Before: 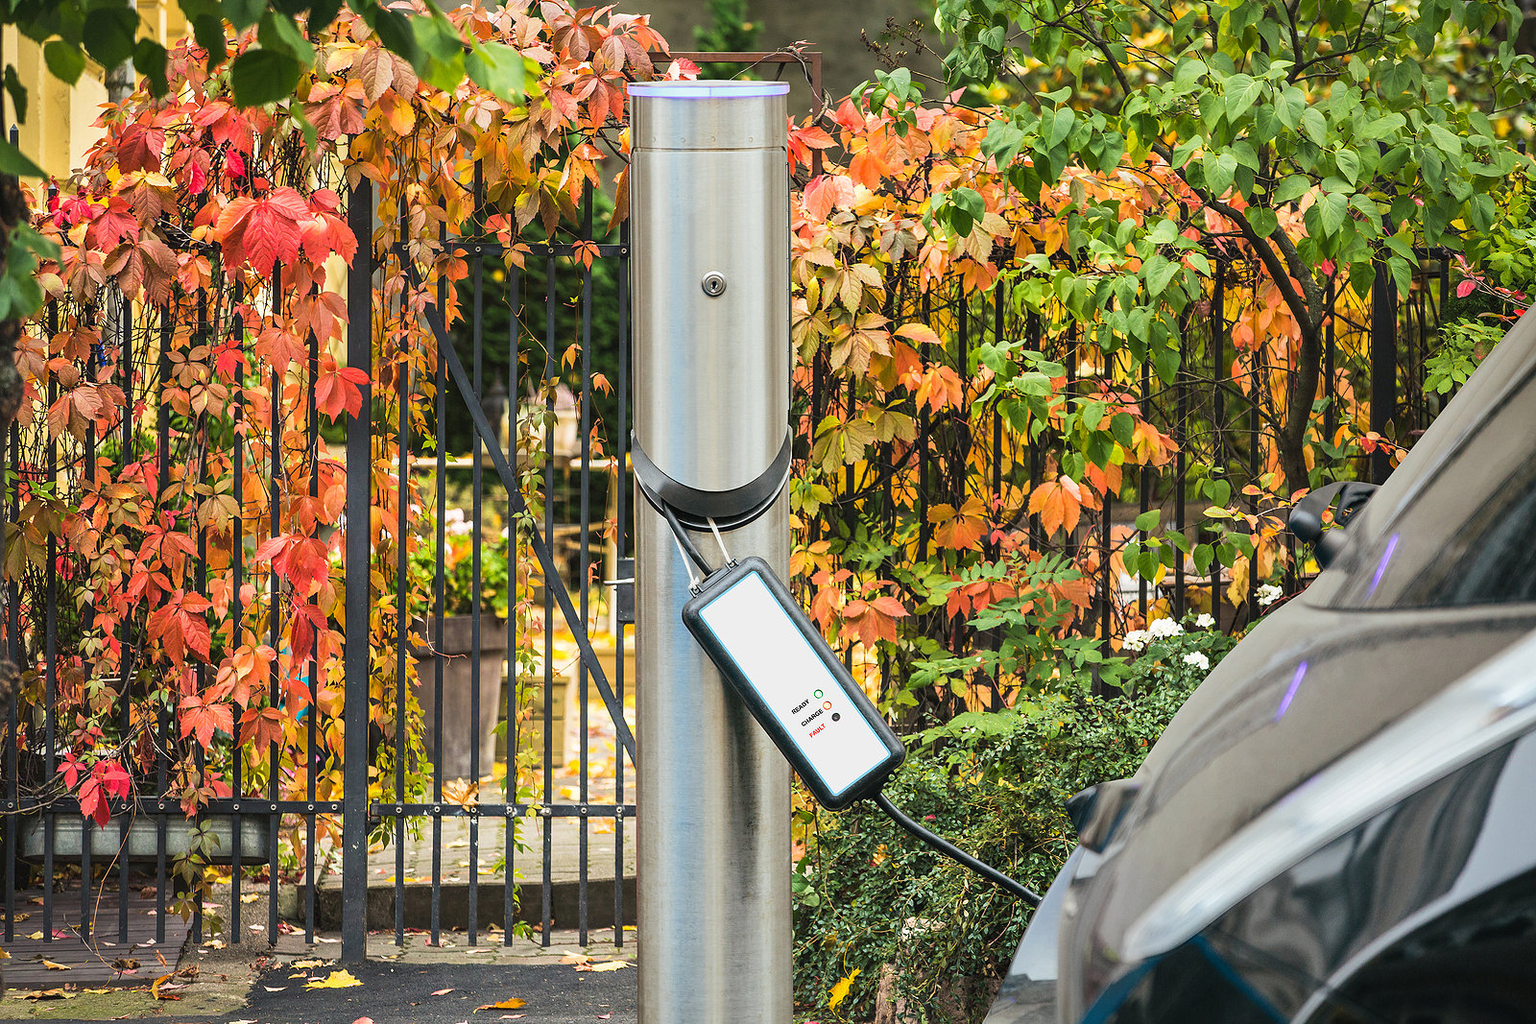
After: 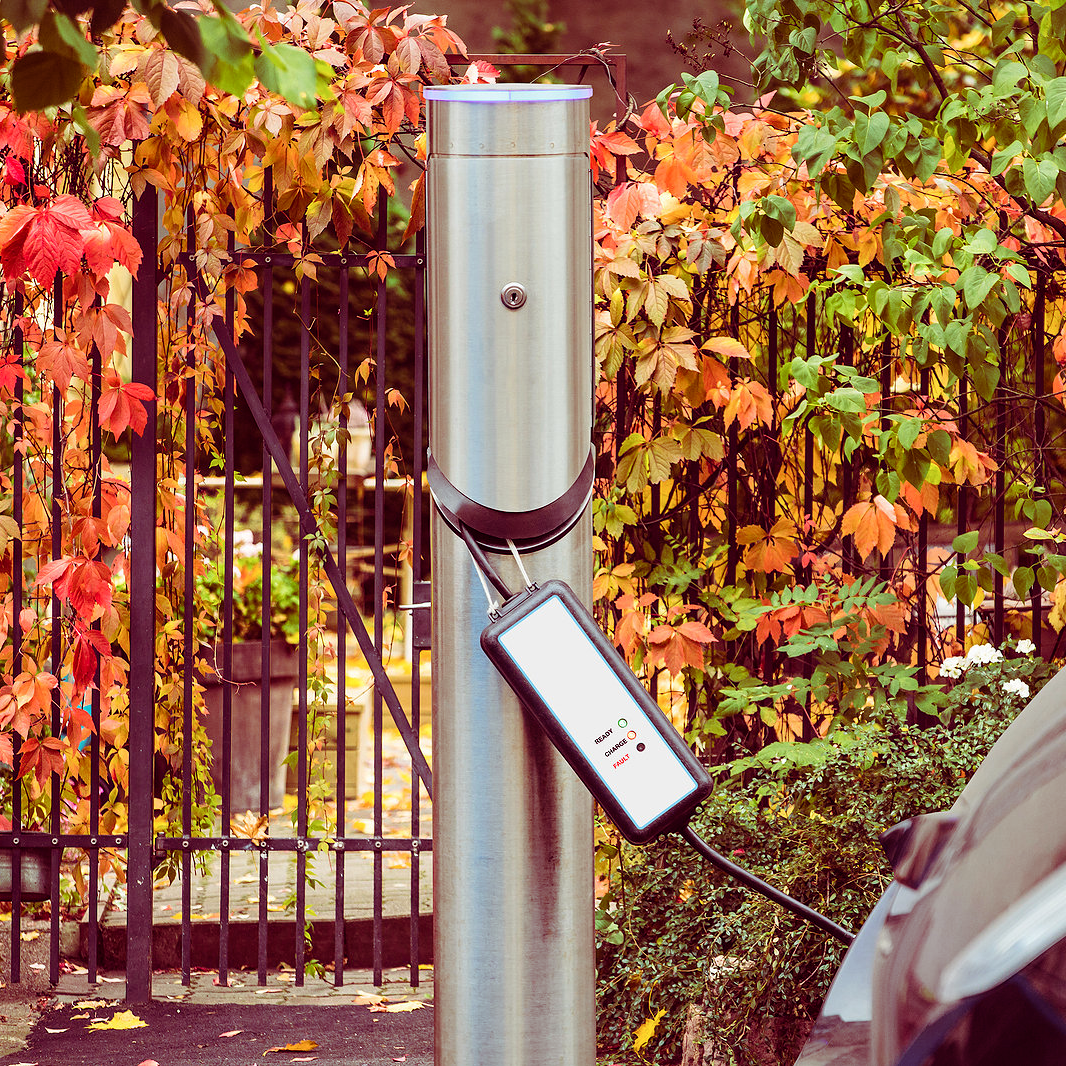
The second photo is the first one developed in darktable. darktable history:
color balance rgb: shadows lift › luminance -18.498%, shadows lift › chroma 35.1%, perceptual saturation grading › global saturation -2.394%, perceptual saturation grading › highlights -7.101%, perceptual saturation grading › mid-tones 8.591%, perceptual saturation grading › shadows 3.569%, global vibrance 20%
crop and rotate: left 14.381%, right 18.948%
